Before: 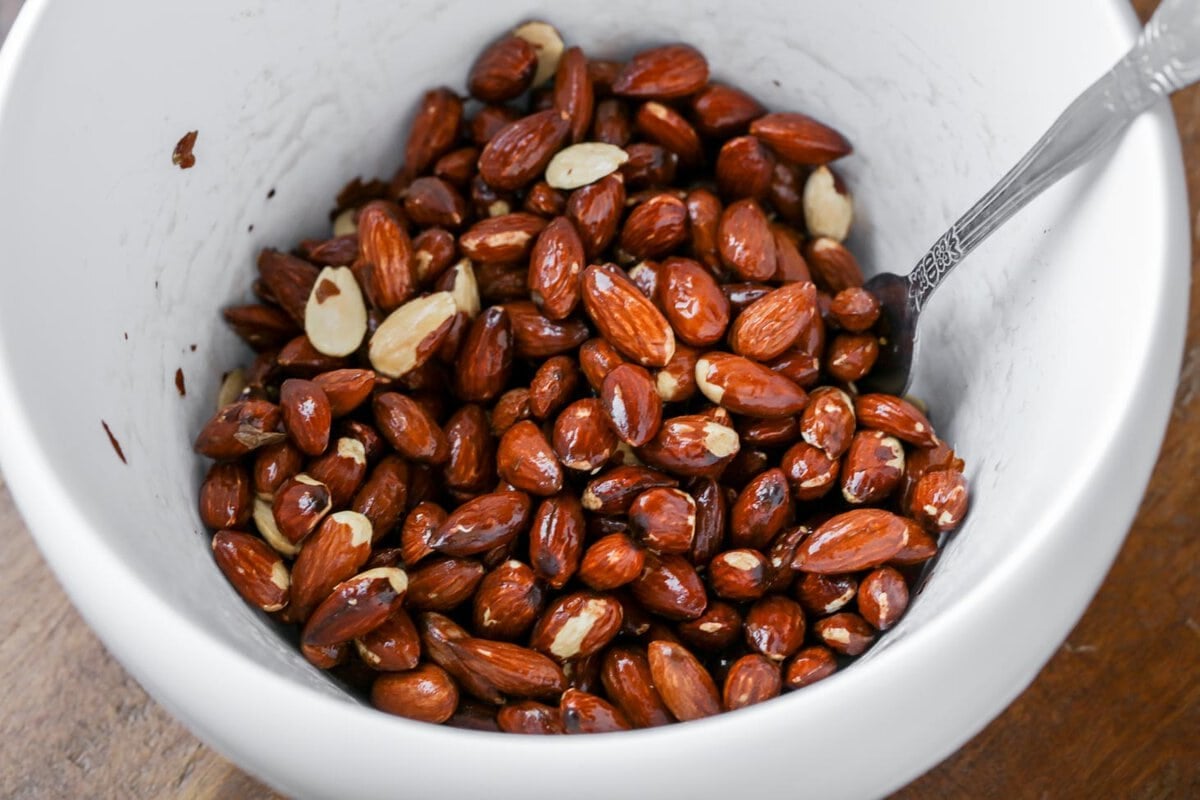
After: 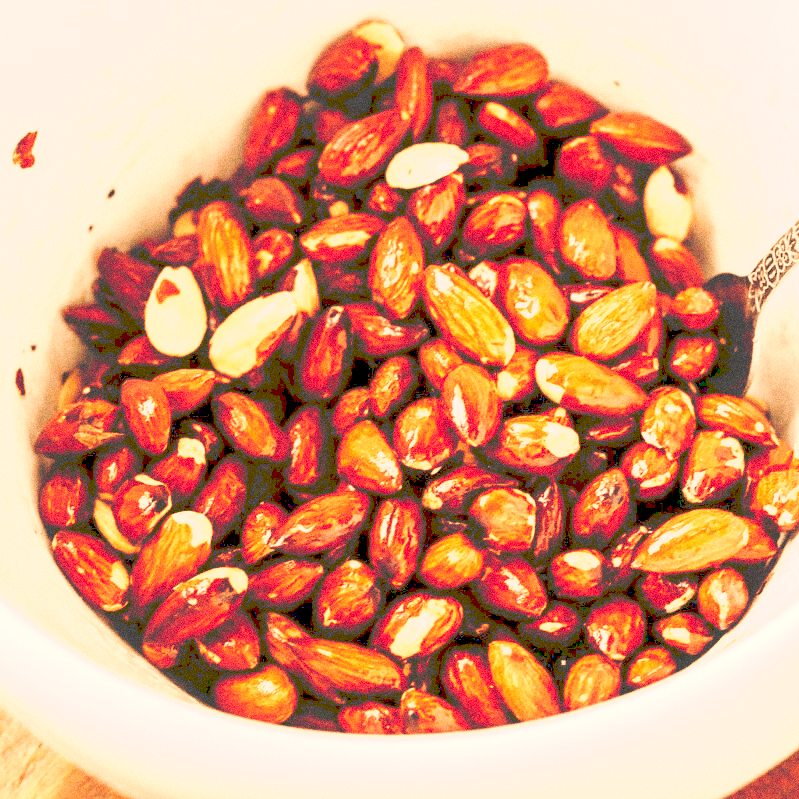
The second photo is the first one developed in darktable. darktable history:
crop and rotate: left 13.409%, right 19.924%
tone curve: curves: ch0 [(0, 0) (0.003, 0.279) (0.011, 0.287) (0.025, 0.295) (0.044, 0.304) (0.069, 0.316) (0.1, 0.319) (0.136, 0.316) (0.177, 0.32) (0.224, 0.359) (0.277, 0.421) (0.335, 0.511) (0.399, 0.639) (0.468, 0.734) (0.543, 0.827) (0.623, 0.89) (0.709, 0.944) (0.801, 0.965) (0.898, 0.968) (1, 1)], preserve colors none
grain: coarseness 0.09 ISO, strength 40%
white balance: red 1.467, blue 0.684
exposure: black level correction 0.001, compensate highlight preservation false
